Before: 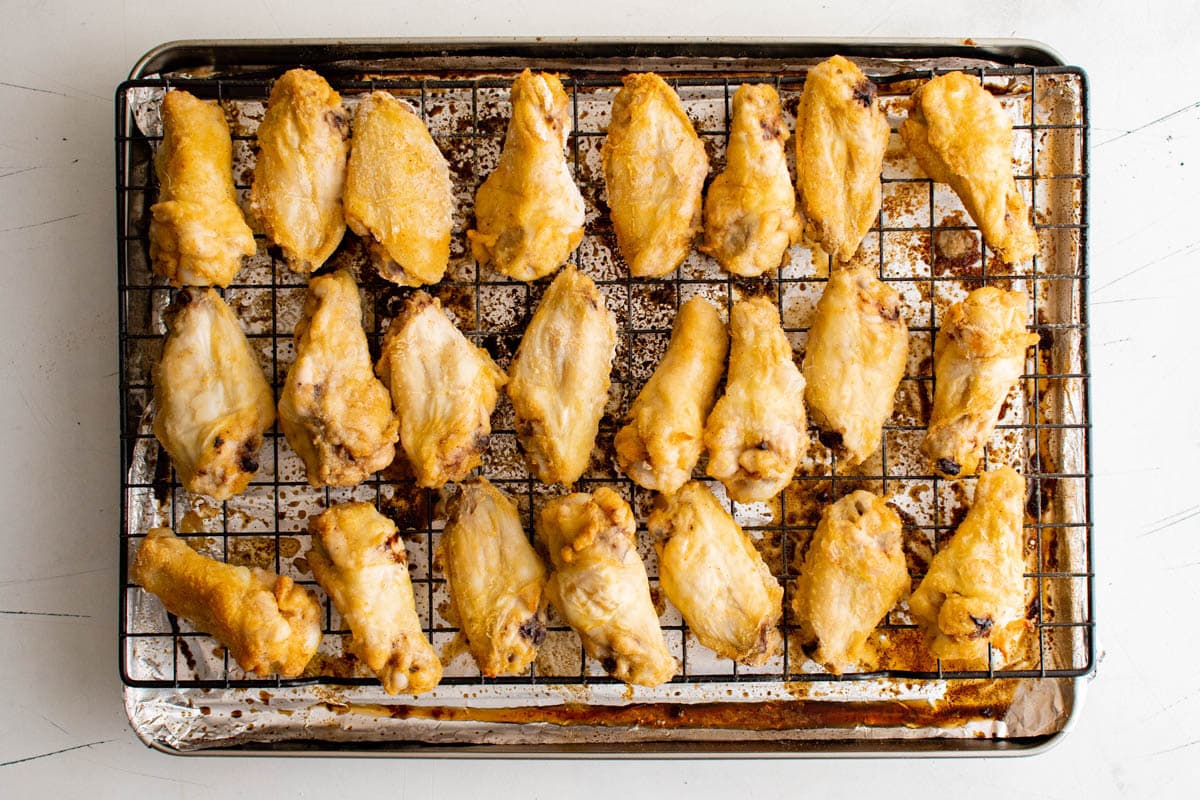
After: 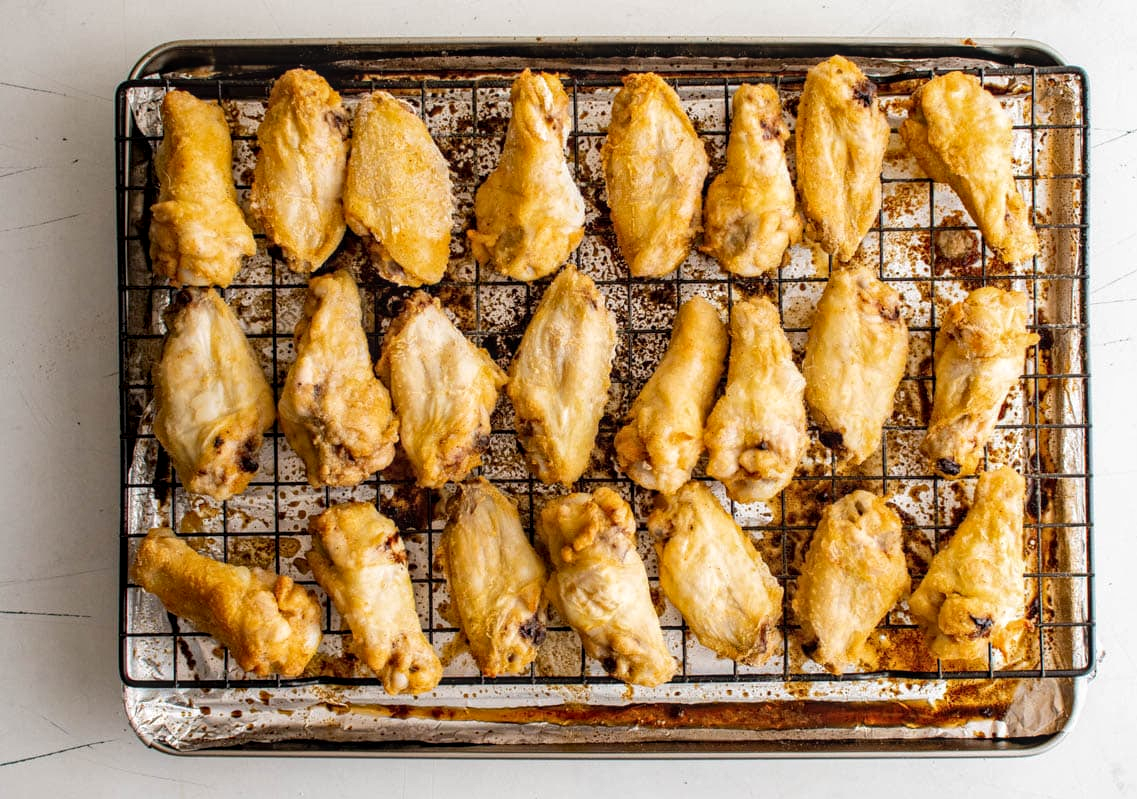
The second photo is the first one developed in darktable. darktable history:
local contrast: on, module defaults
crop and rotate: left 0%, right 5.234%
